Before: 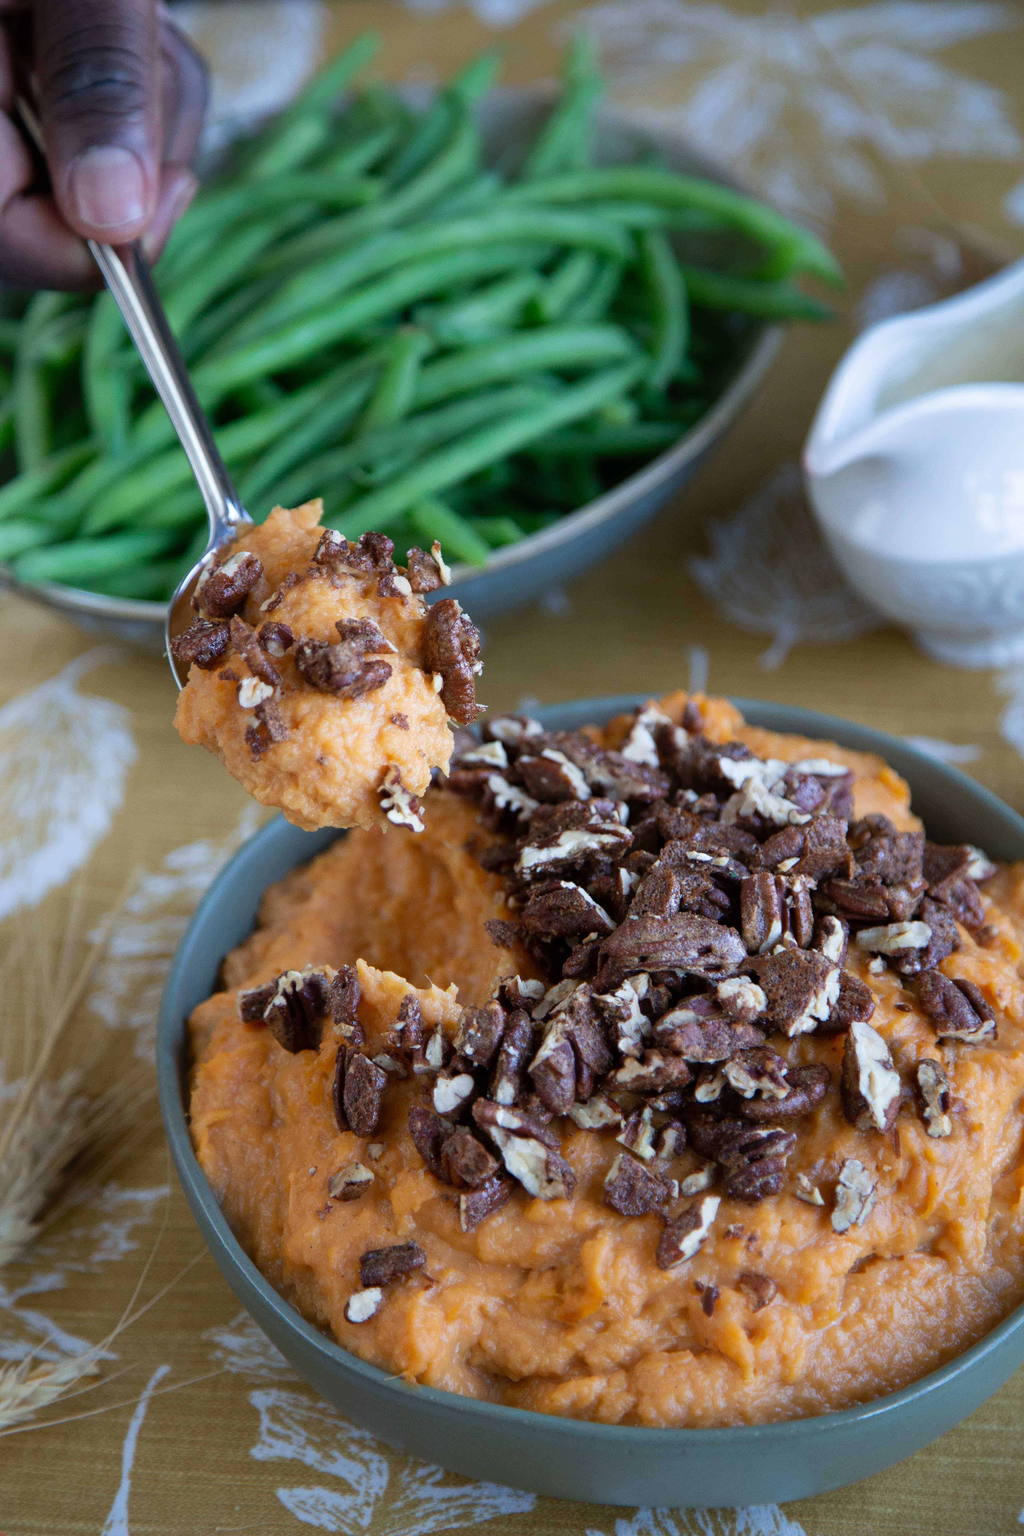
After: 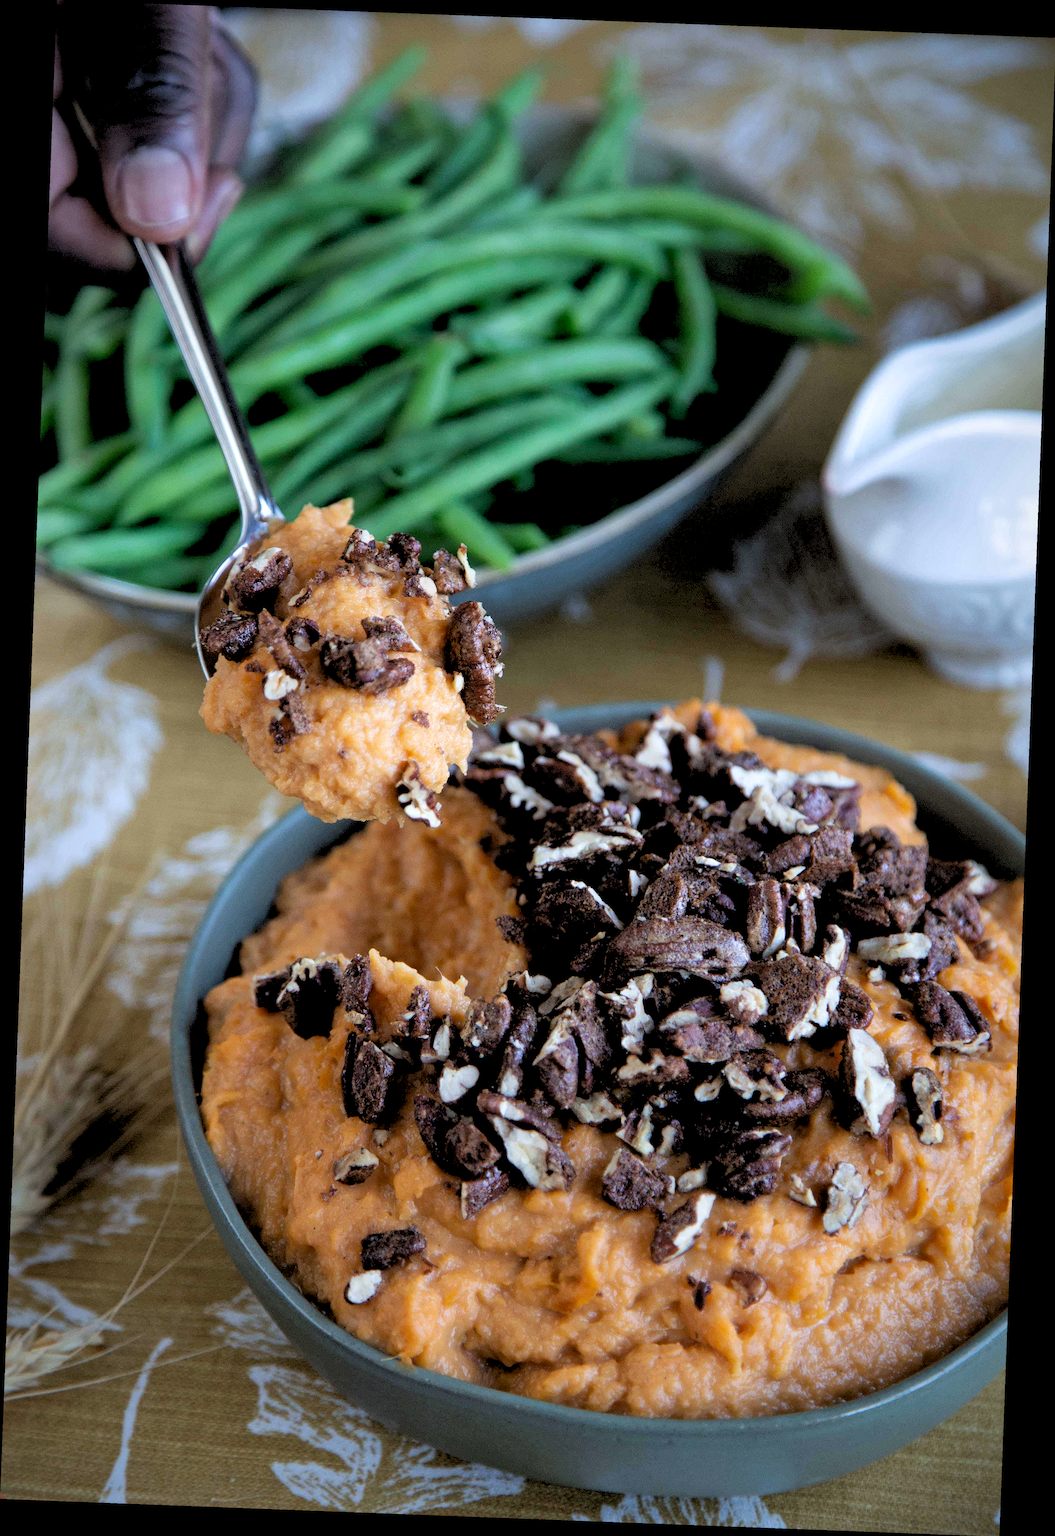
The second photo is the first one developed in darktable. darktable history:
exposure: black level correction 0, compensate exposure bias true, compensate highlight preservation false
rotate and perspective: rotation 2.17°, automatic cropping off
rgb levels: levels [[0.029, 0.461, 0.922], [0, 0.5, 1], [0, 0.5, 1]]
vignetting: fall-off start 80.87%, fall-off radius 61.59%, brightness -0.384, saturation 0.007, center (0, 0.007), automatic ratio true, width/height ratio 1.418
local contrast: mode bilateral grid, contrast 20, coarseness 50, detail 120%, midtone range 0.2
